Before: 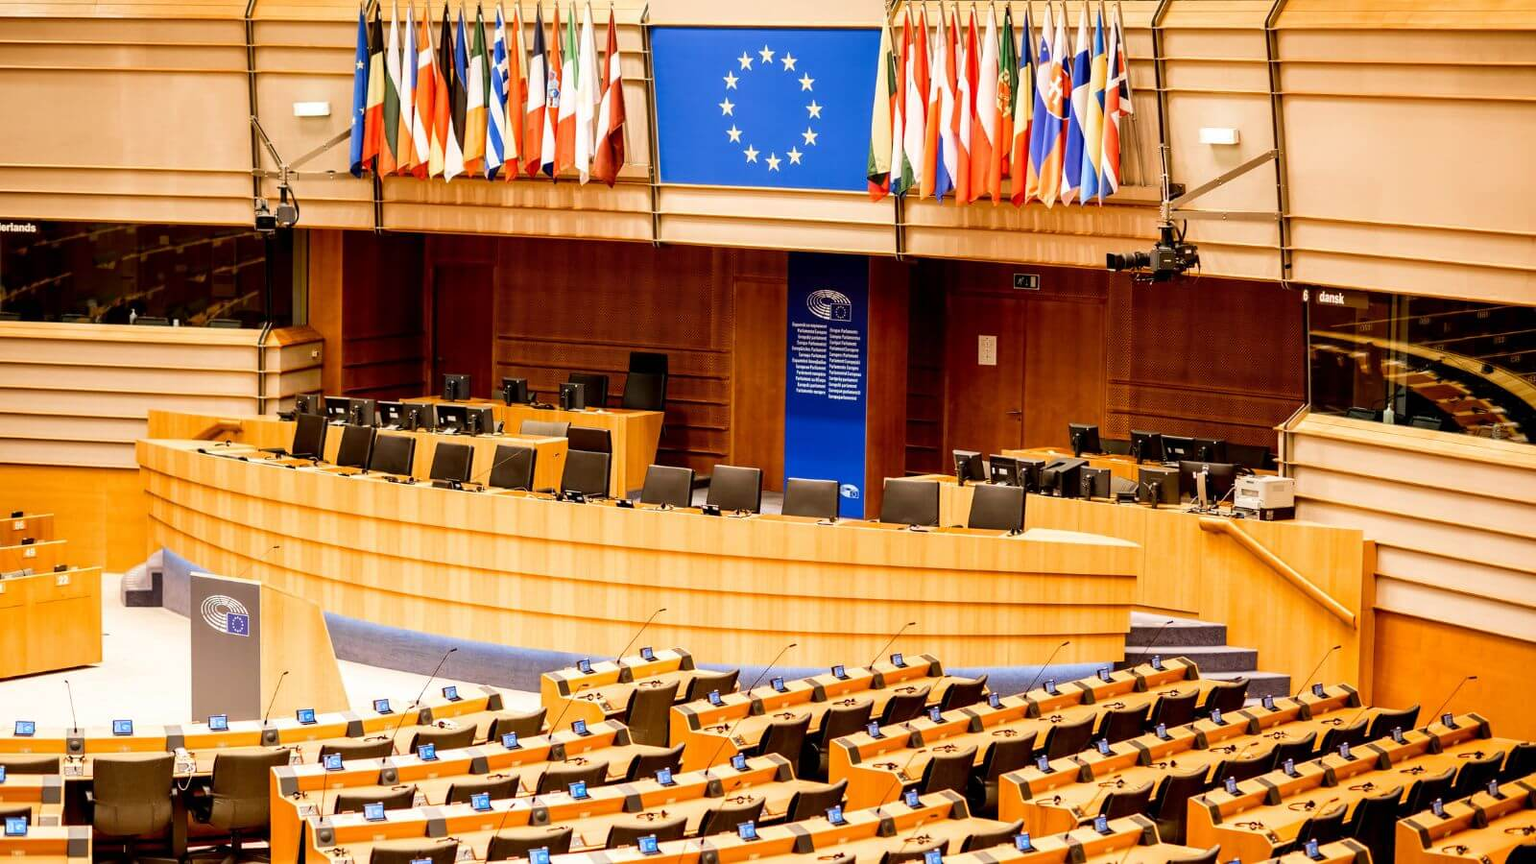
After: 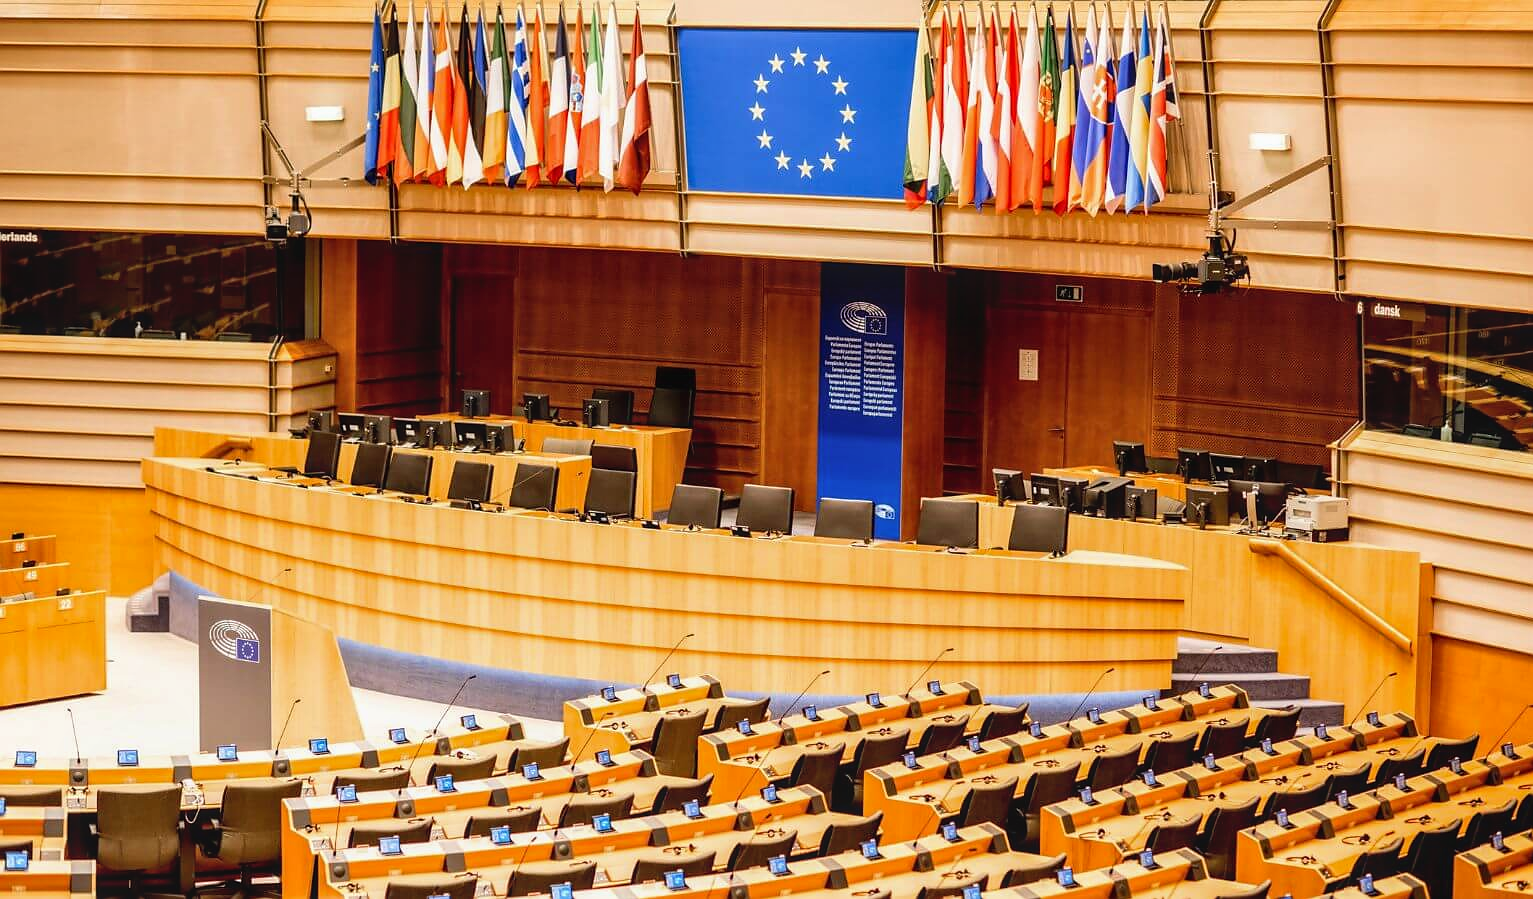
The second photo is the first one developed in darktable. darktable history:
local contrast: detail 110%
crop: right 4.144%, bottom 0.042%
sharpen: radius 1.034, threshold 0.87
